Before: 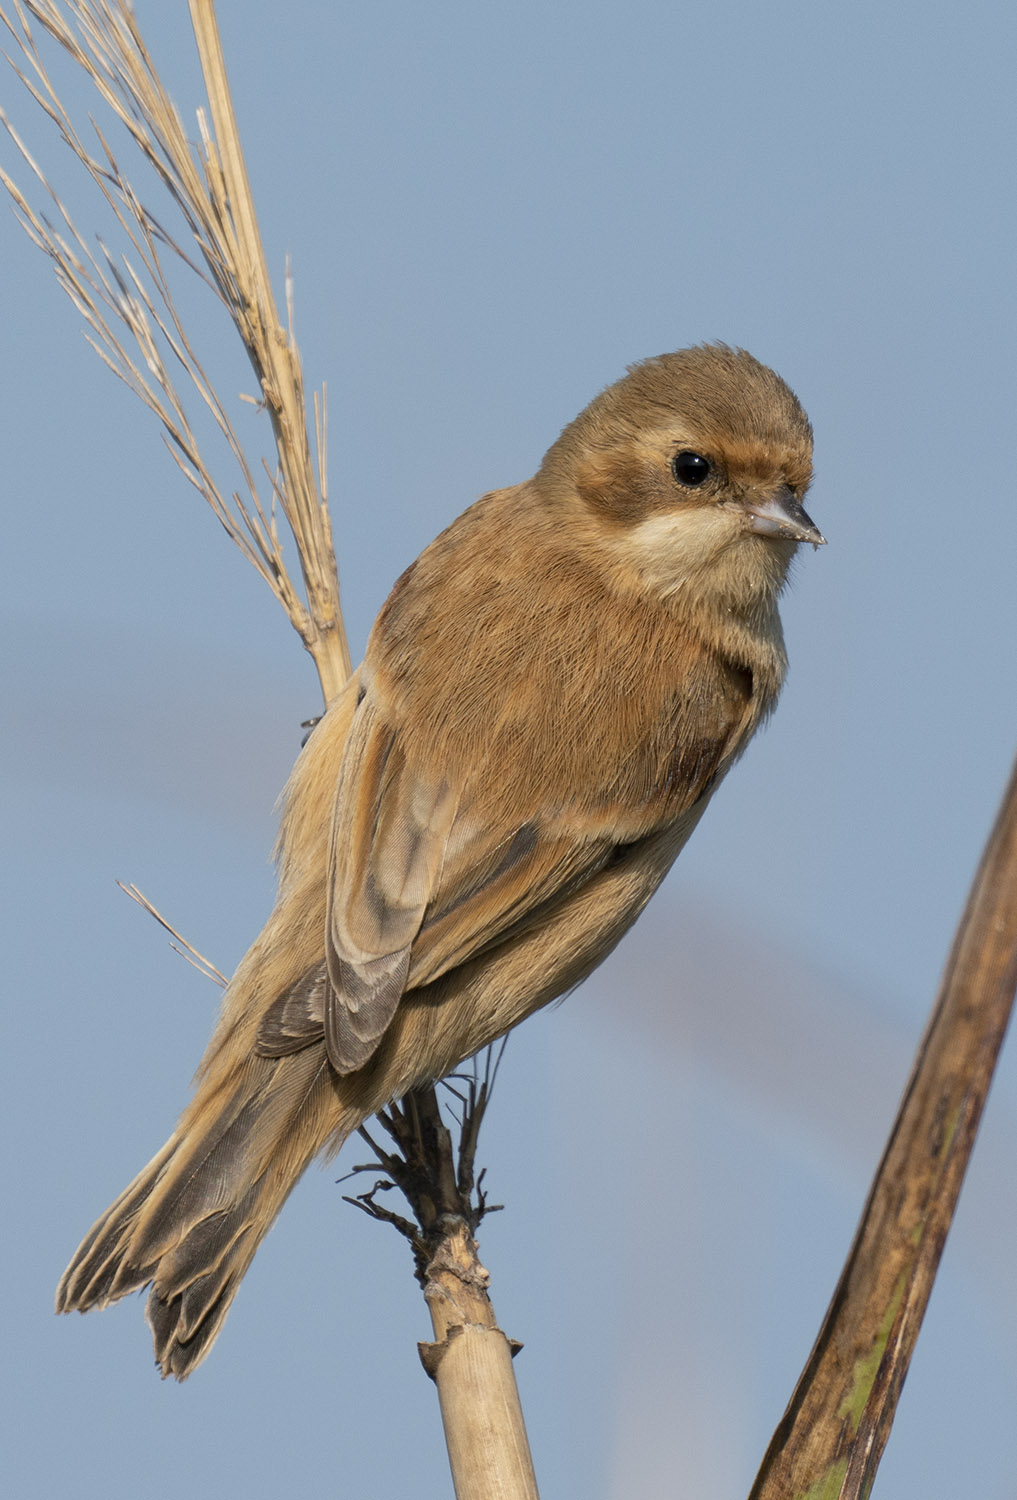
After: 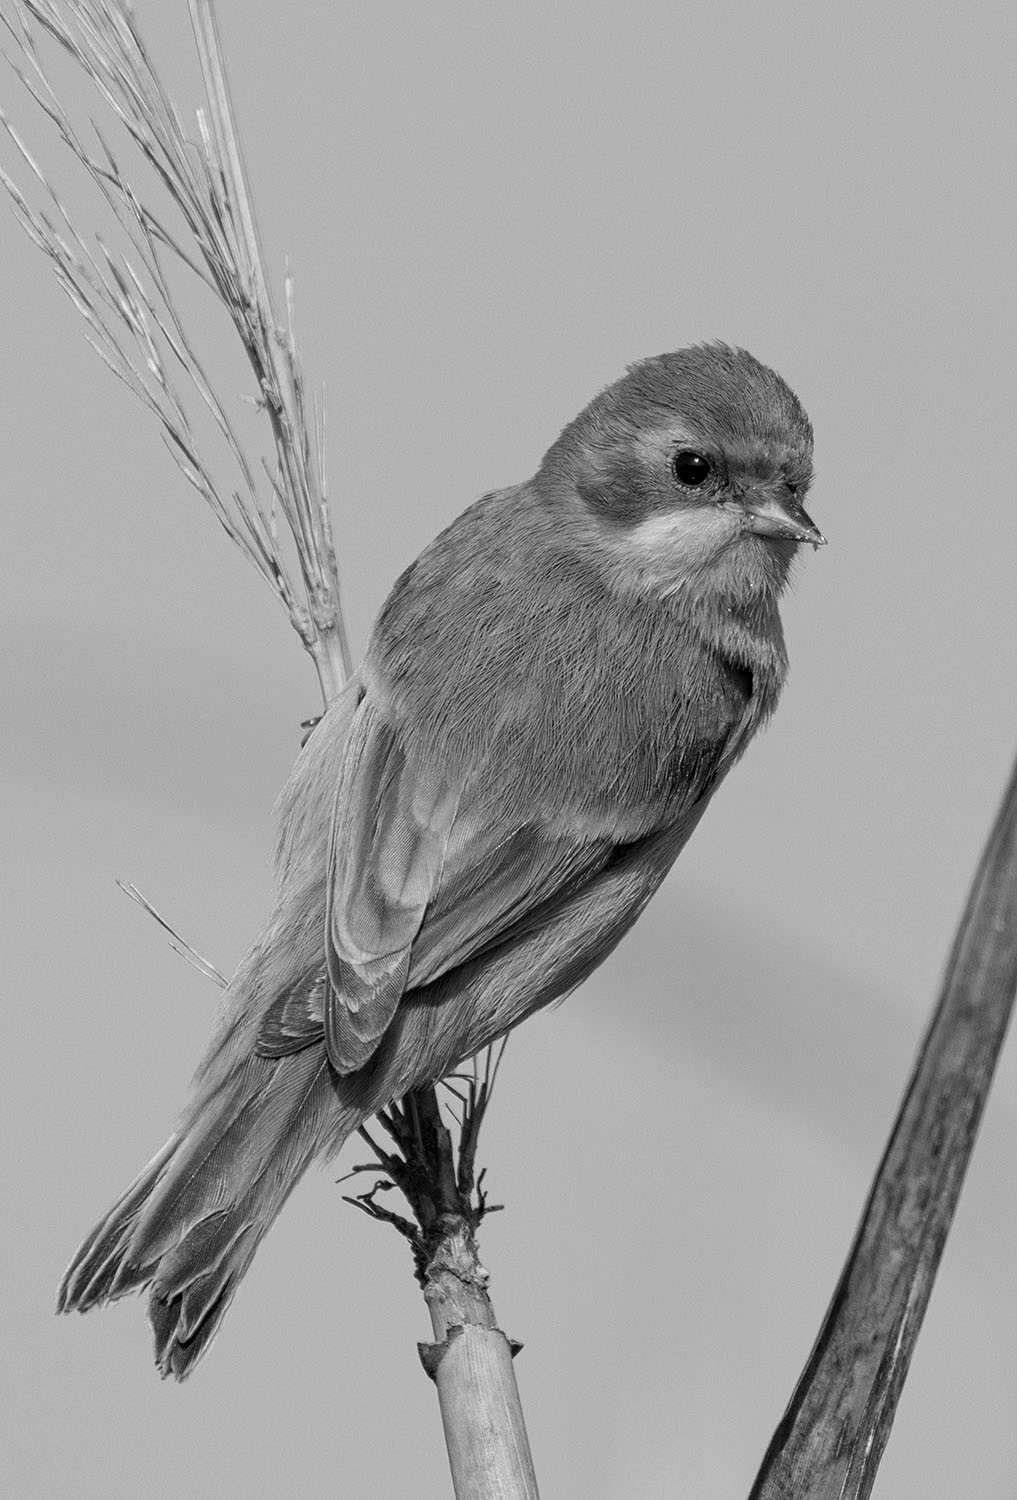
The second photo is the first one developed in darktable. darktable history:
color calibration: output gray [0.267, 0.423, 0.267, 0], illuminant same as pipeline (D50), adaptation none (bypass)
contrast equalizer: y [[0.5, 0.5, 0.5, 0.512, 0.552, 0.62], [0.5 ×6], [0.5 ×4, 0.504, 0.553], [0 ×6], [0 ×6]]
white balance: red 0.871, blue 1.249
